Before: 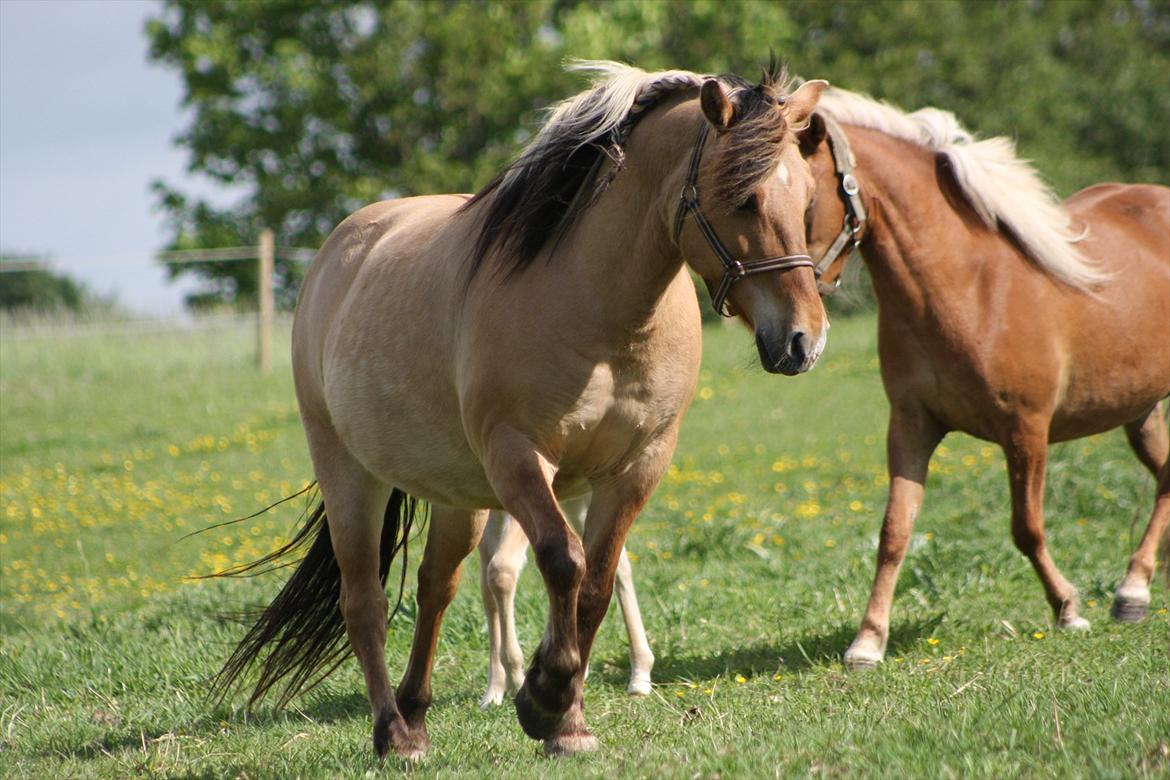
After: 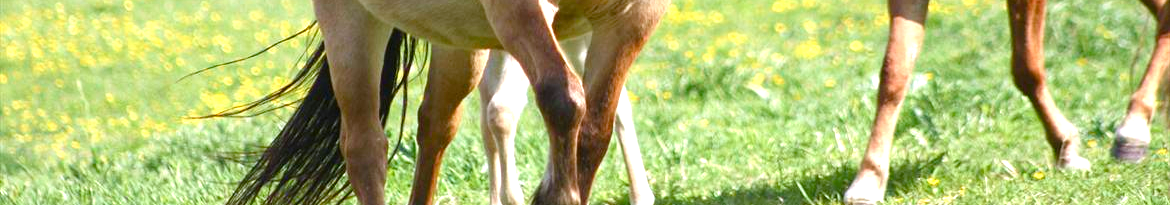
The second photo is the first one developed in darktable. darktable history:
color balance rgb: shadows lift › hue 85.47°, perceptual saturation grading › global saturation 20%, perceptual saturation grading › highlights -24.737%, perceptual saturation grading › shadows 24.861%, global vibrance 23.412%
exposure: black level correction 0, exposure 1.095 EV, compensate highlight preservation false
local contrast: mode bilateral grid, contrast 100, coarseness 99, detail 91%, midtone range 0.2
velvia: strength 6.5%
crop and rotate: top 59%, bottom 14.679%
color calibration: illuminant as shot in camera, x 0.358, y 0.373, temperature 4628.91 K
